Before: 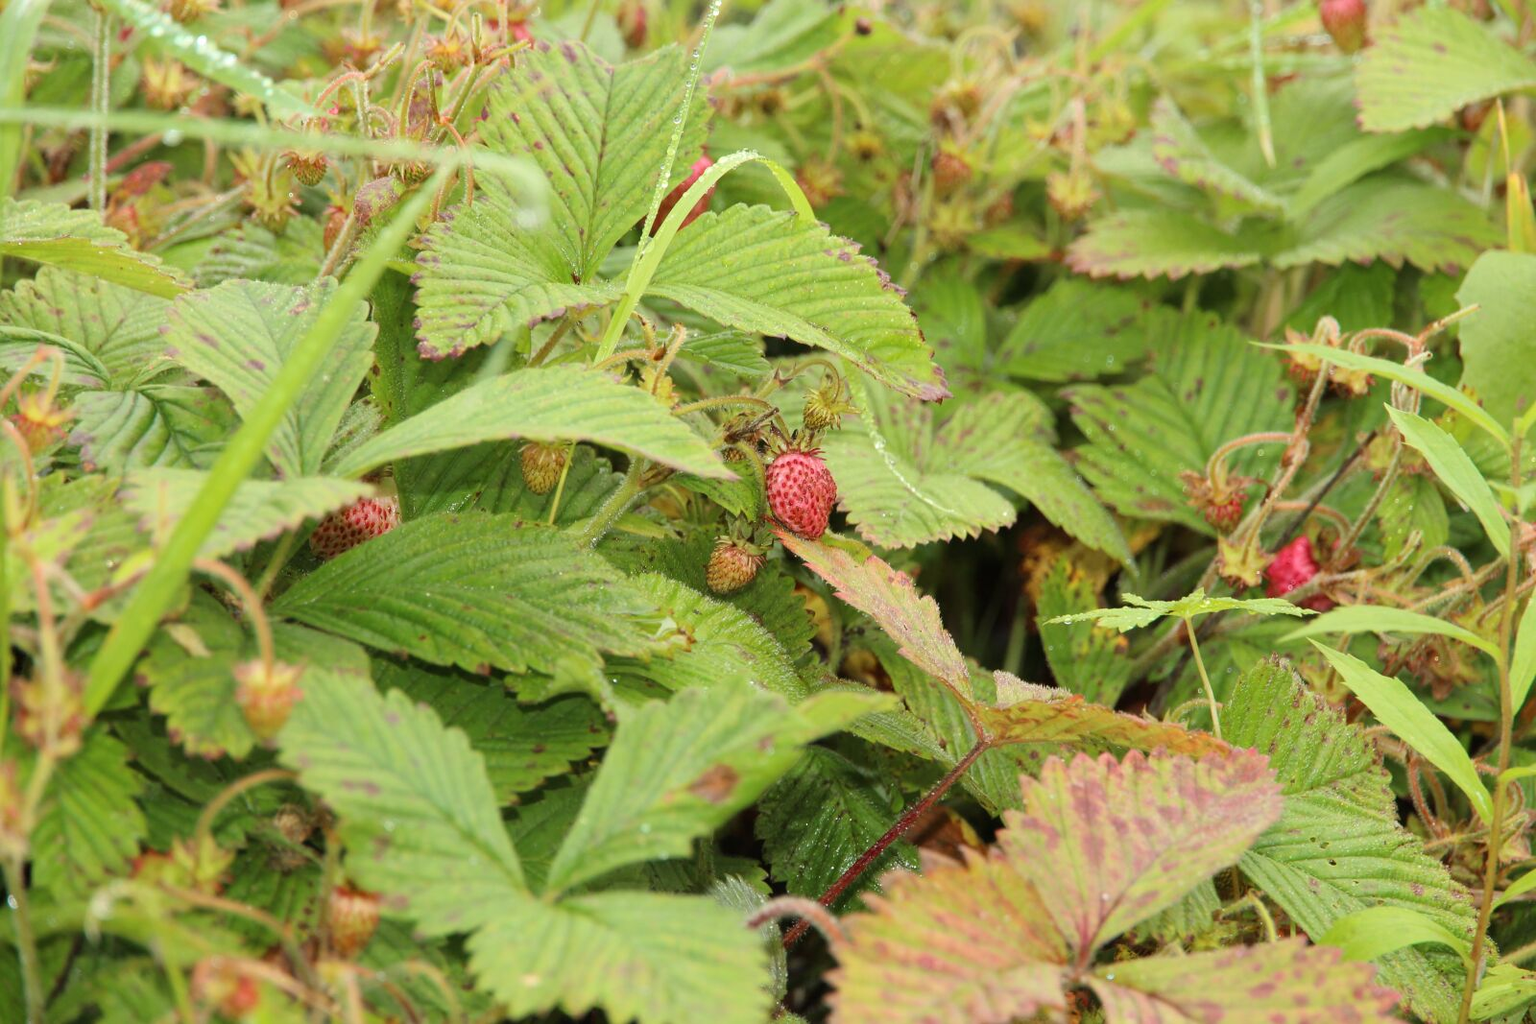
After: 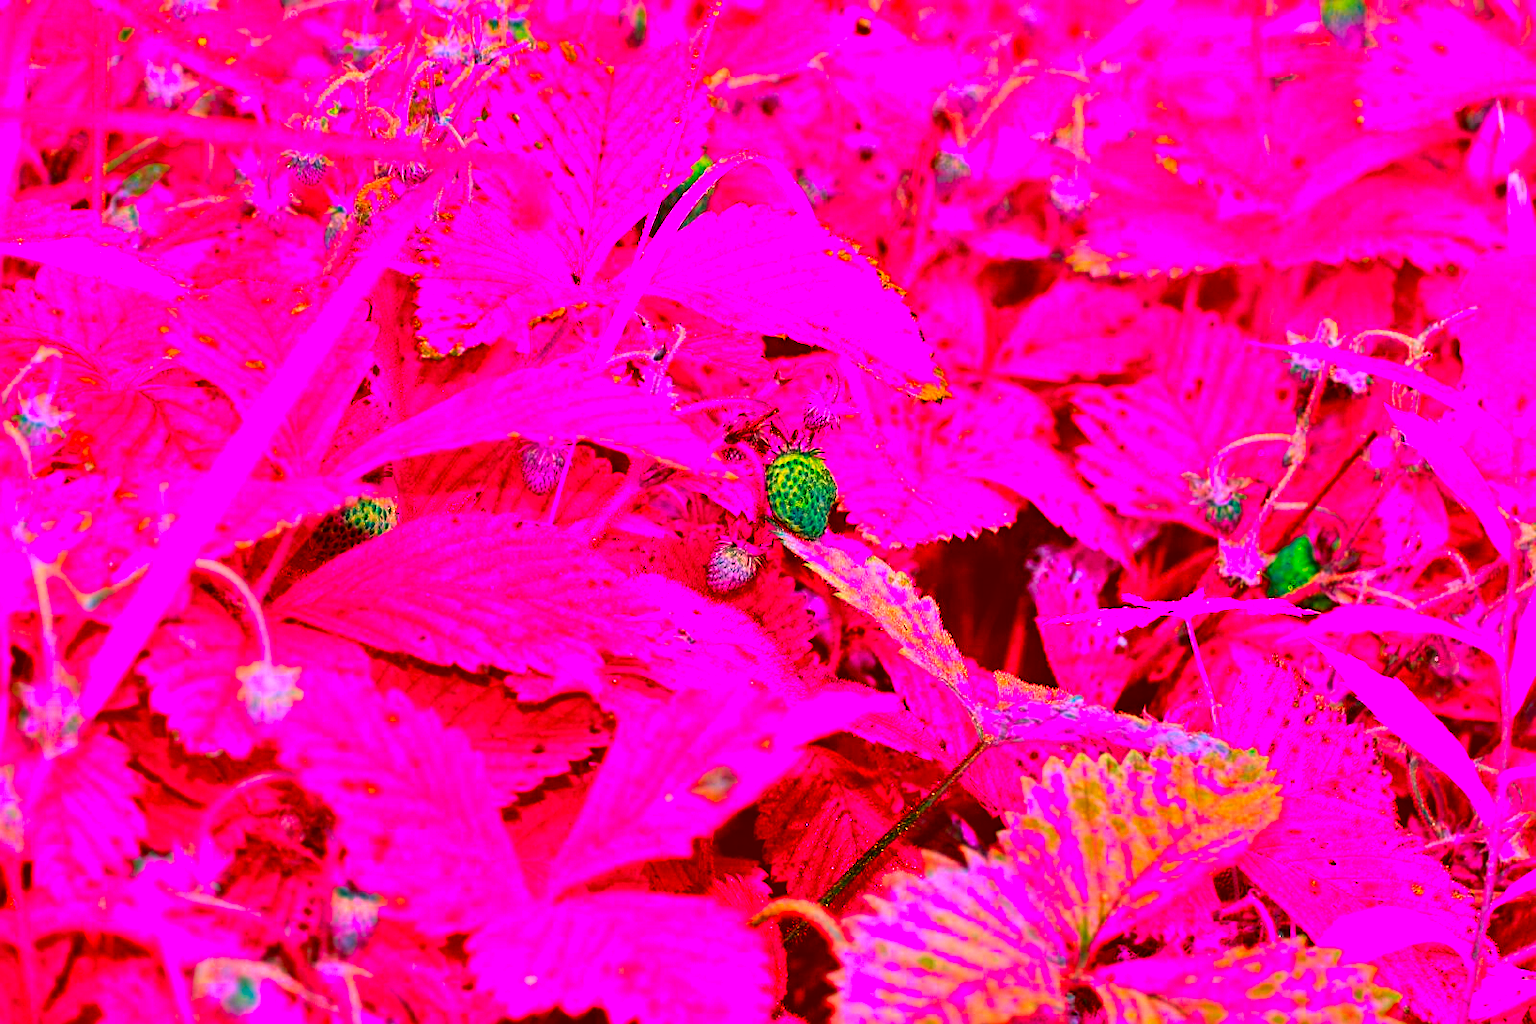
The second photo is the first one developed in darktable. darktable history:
contrast equalizer: octaves 7, y [[0.6 ×6], [0.55 ×6], [0 ×6], [0 ×6], [0 ×6]]
sharpen: on, module defaults
color correction: highlights a* -38.93, highlights b* -39.66, shadows a* -39.37, shadows b* -39.72, saturation -2.98
